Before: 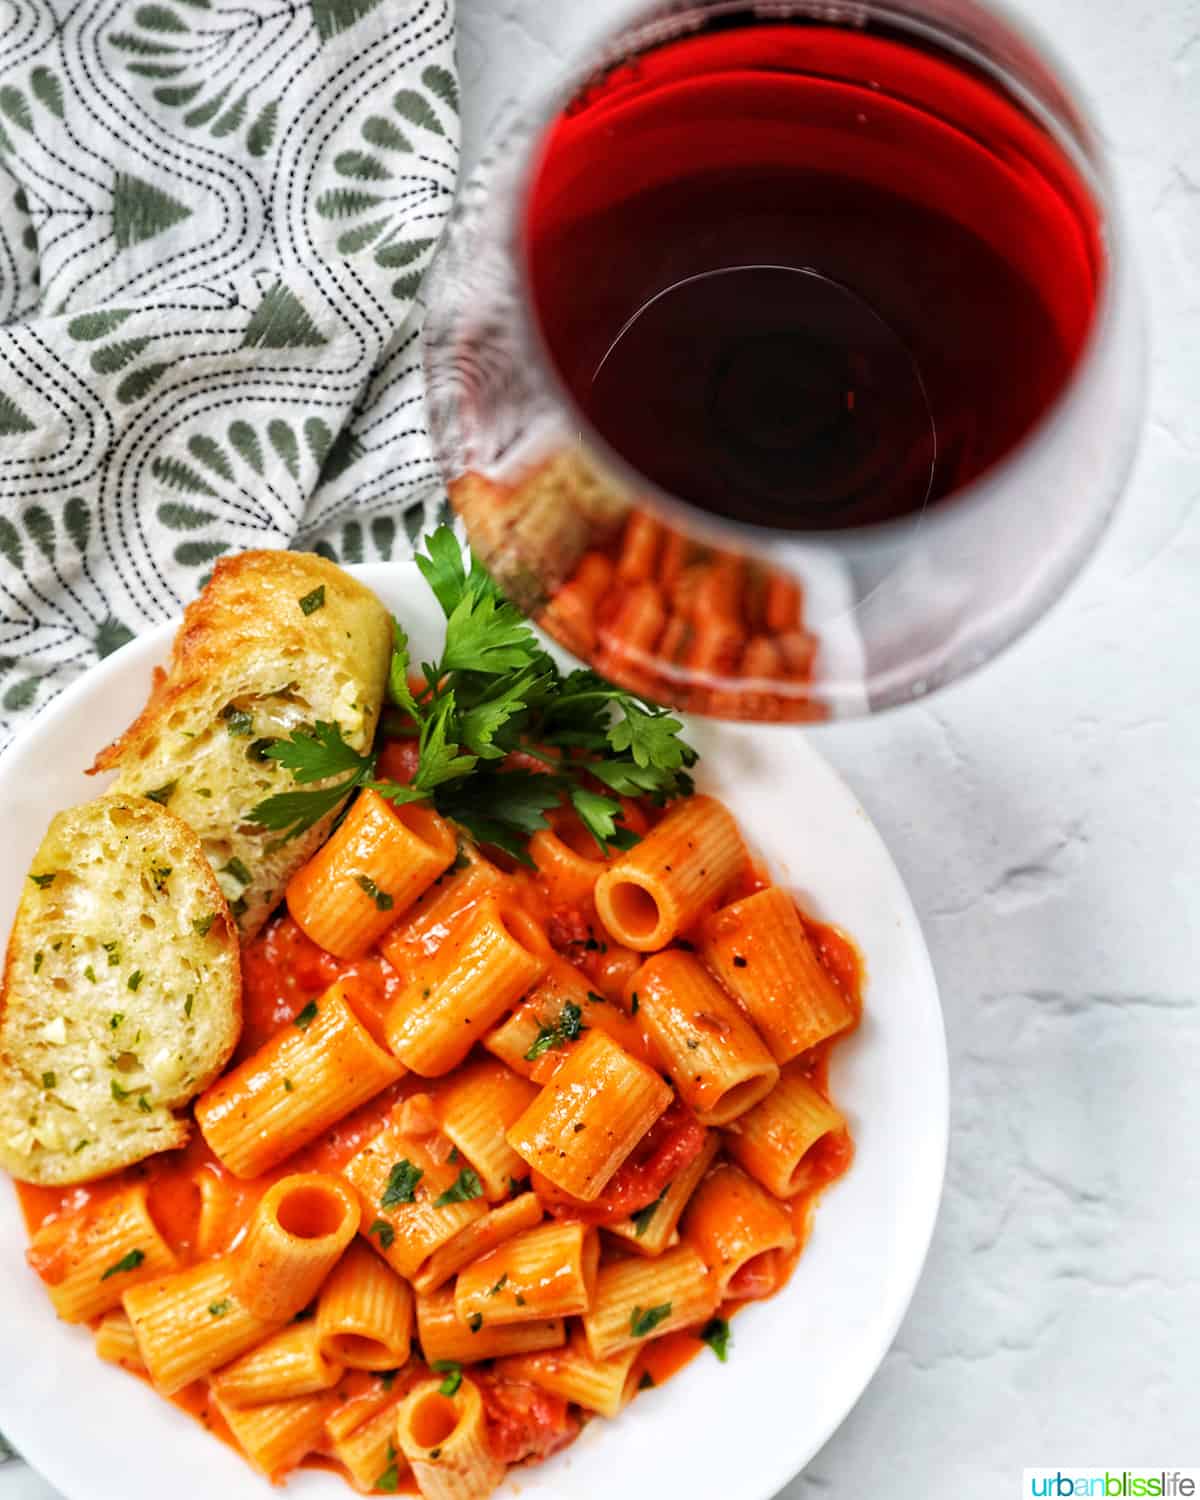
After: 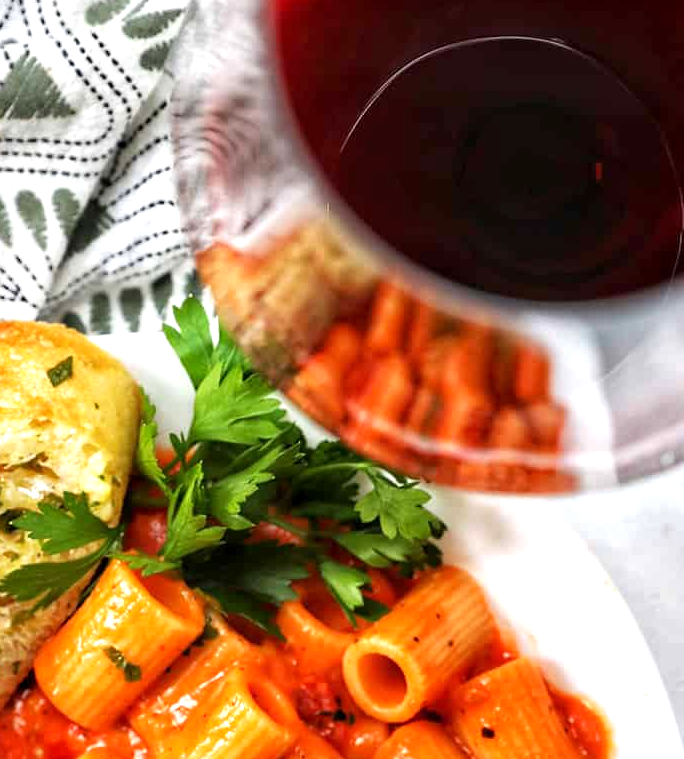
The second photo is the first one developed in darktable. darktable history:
crop: left 21.081%, top 15.272%, right 21.918%, bottom 34.122%
exposure: black level correction 0.001, exposure 0.499 EV, compensate highlight preservation false
